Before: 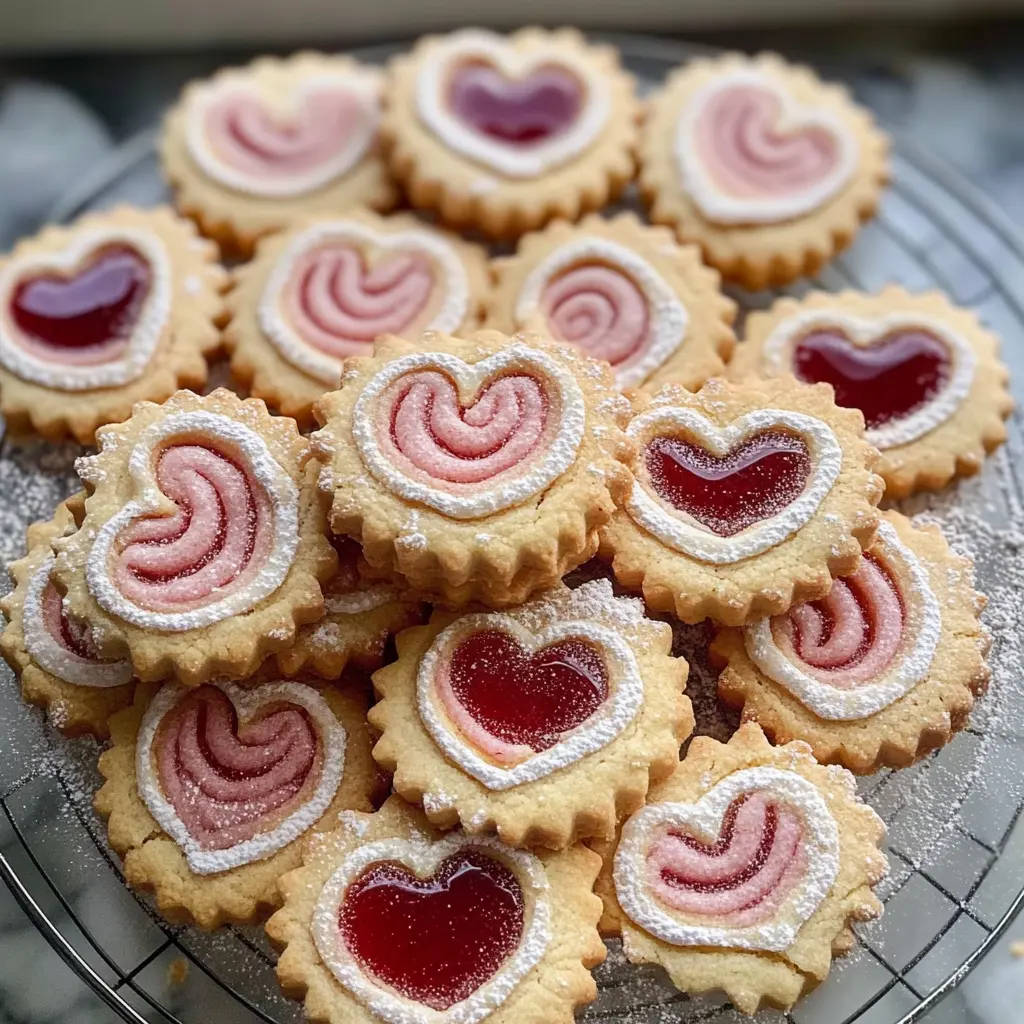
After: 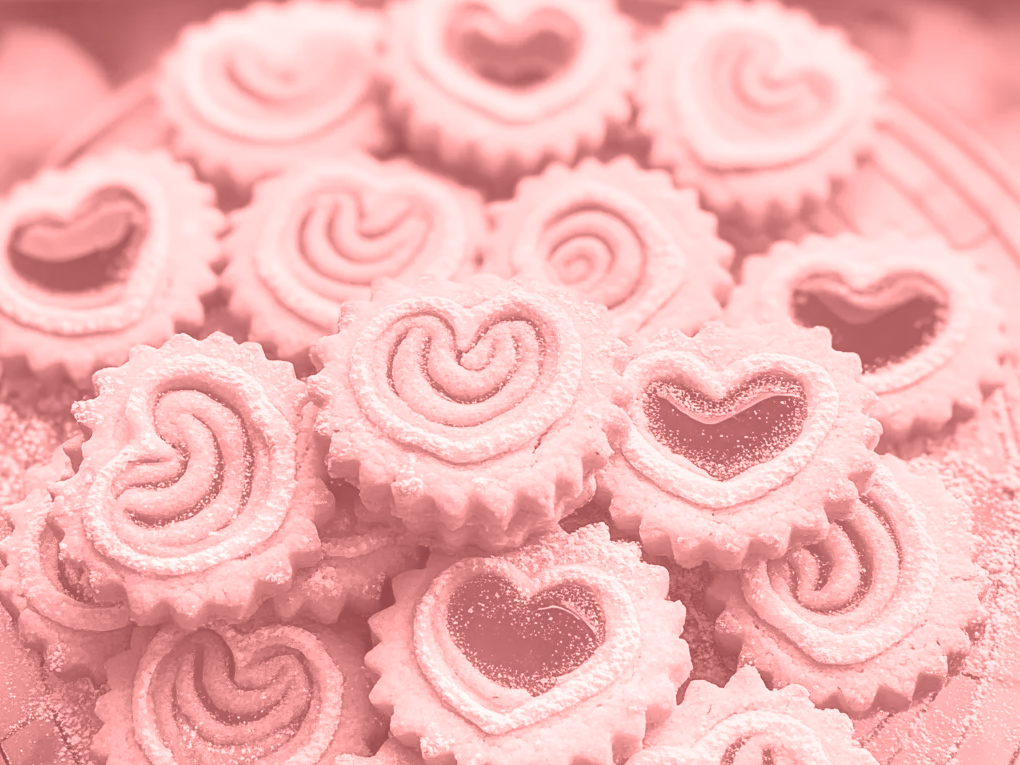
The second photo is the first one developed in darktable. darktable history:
shadows and highlights: shadows 52.34, highlights -28.23, soften with gaussian
exposure: black level correction 0.001, exposure 1.116 EV, compensate highlight preservation false
colorize: saturation 51%, source mix 50.67%, lightness 50.67%
crop: left 0.387%, top 5.469%, bottom 19.809%
